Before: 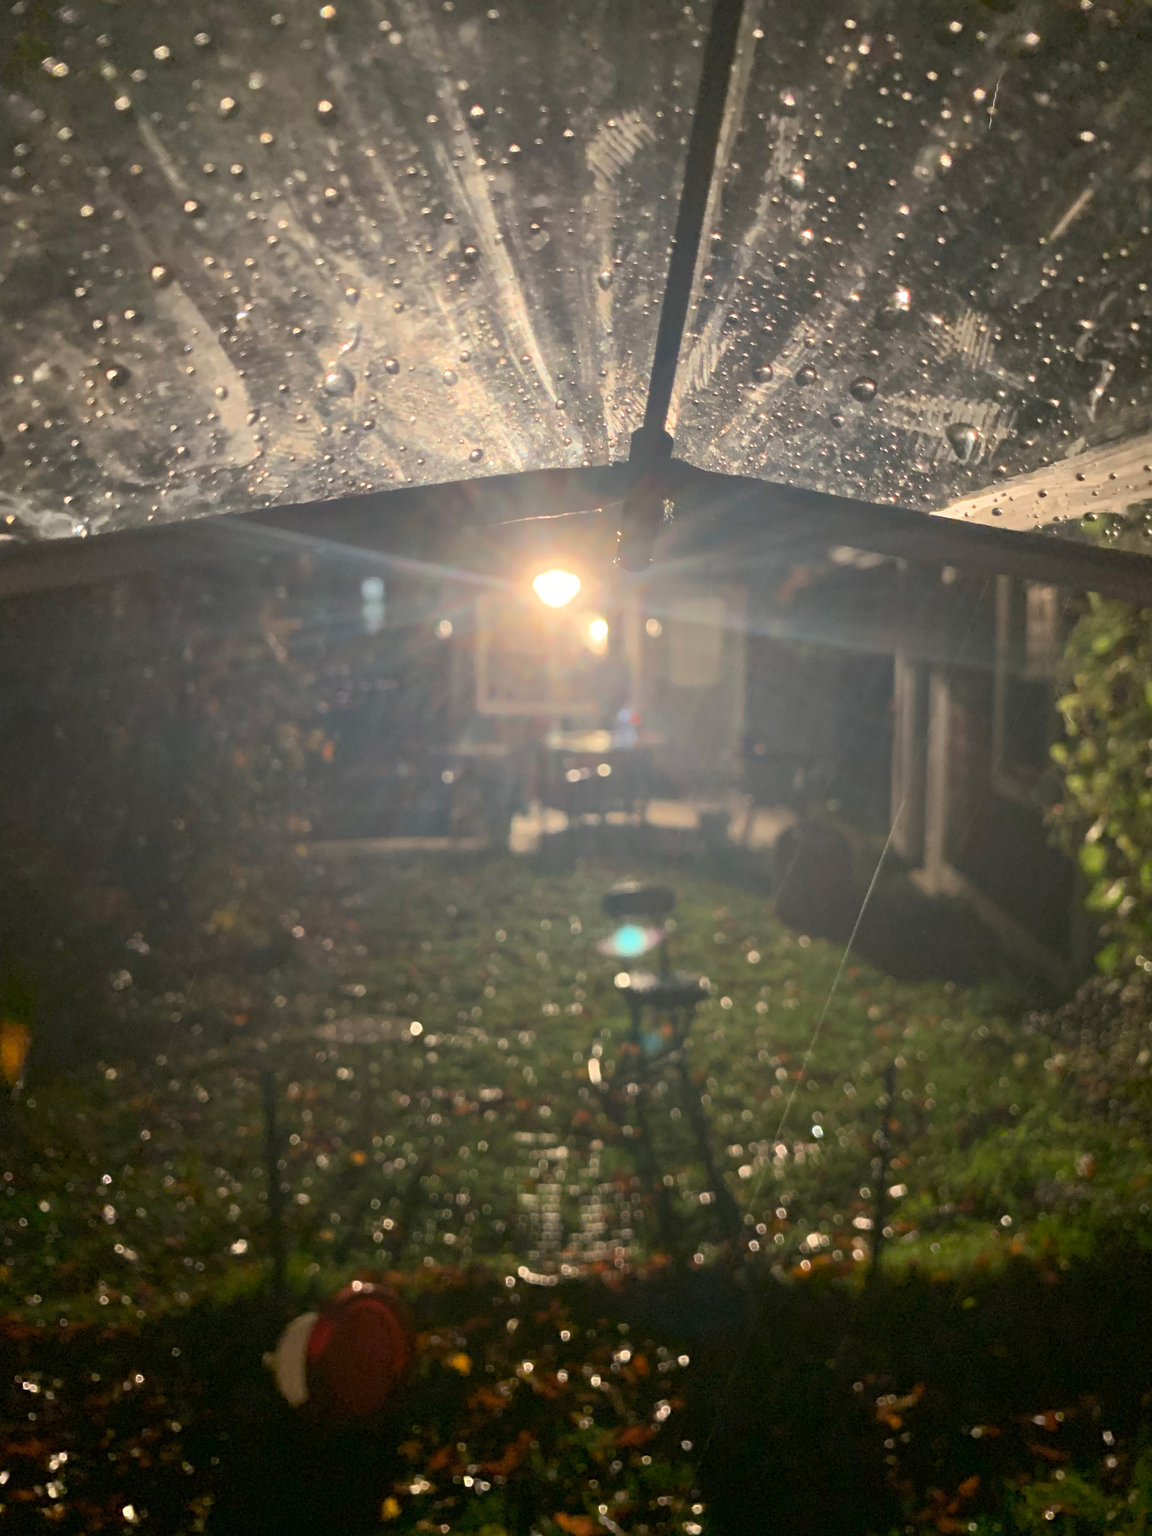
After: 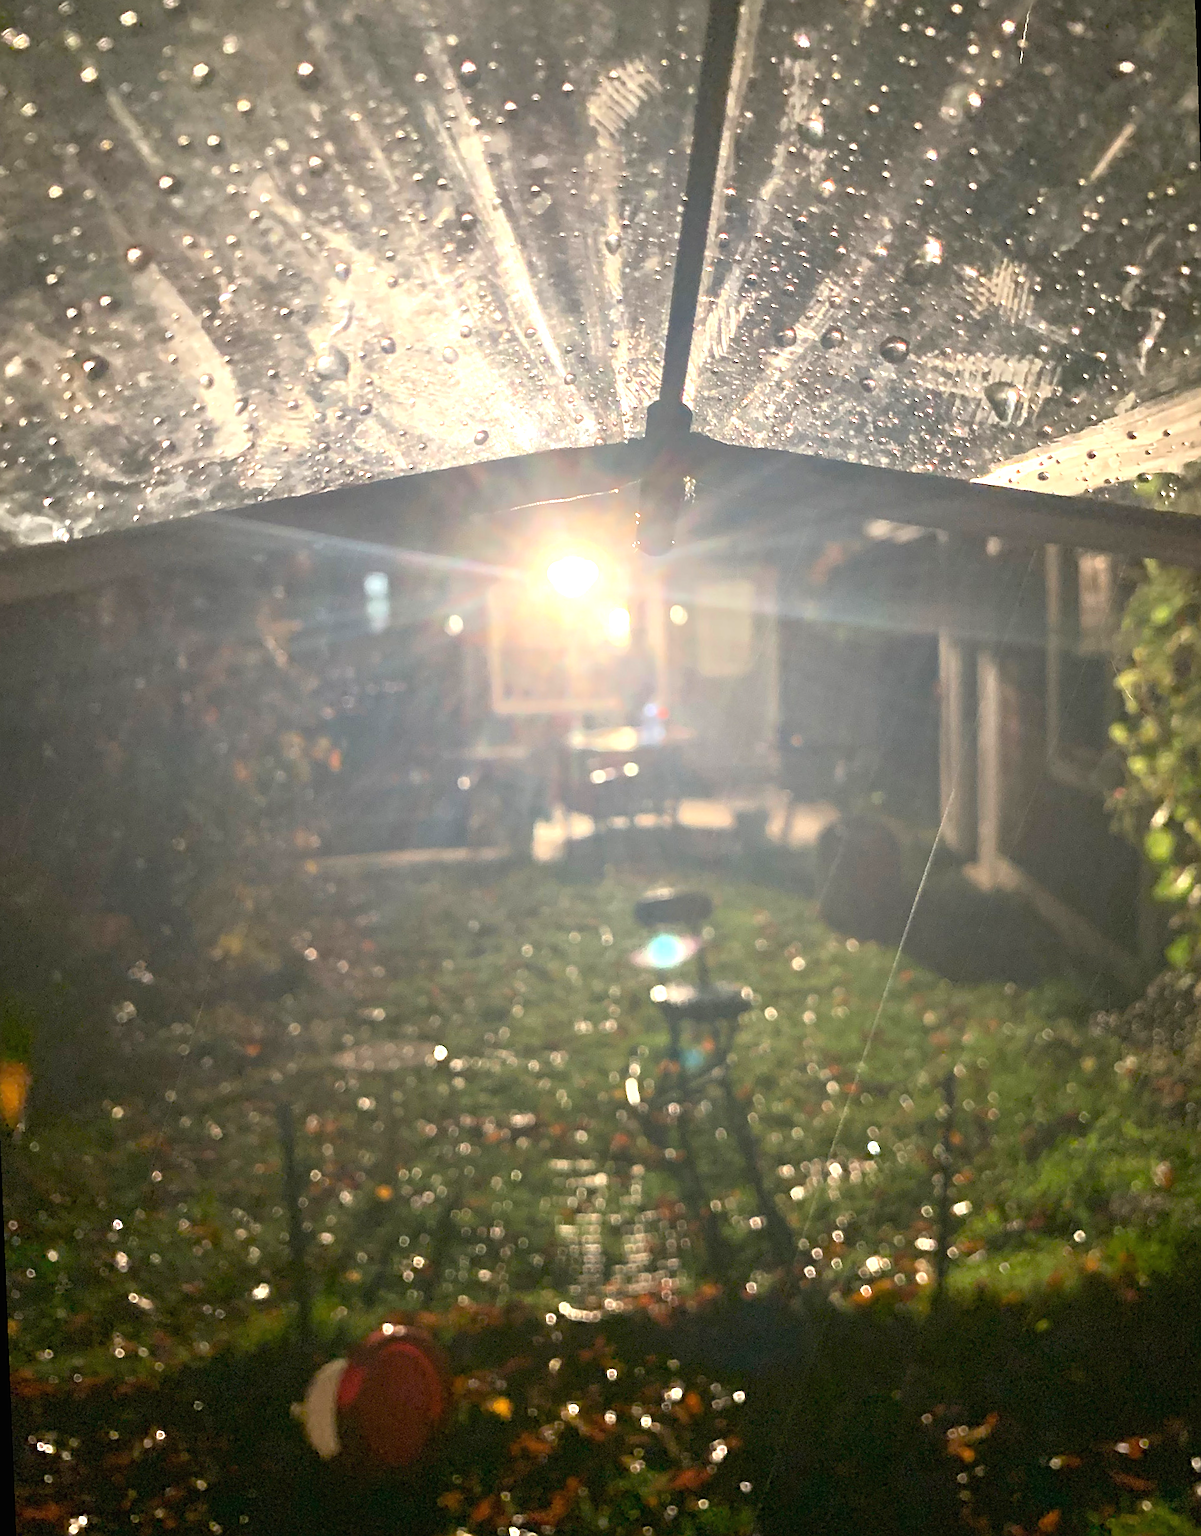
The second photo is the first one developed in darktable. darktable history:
exposure: black level correction -0.001, exposure 0.9 EV, compensate exposure bias true, compensate highlight preservation false
sharpen: on, module defaults
rotate and perspective: rotation -2.12°, lens shift (vertical) 0.009, lens shift (horizontal) -0.008, automatic cropping original format, crop left 0.036, crop right 0.964, crop top 0.05, crop bottom 0.959
